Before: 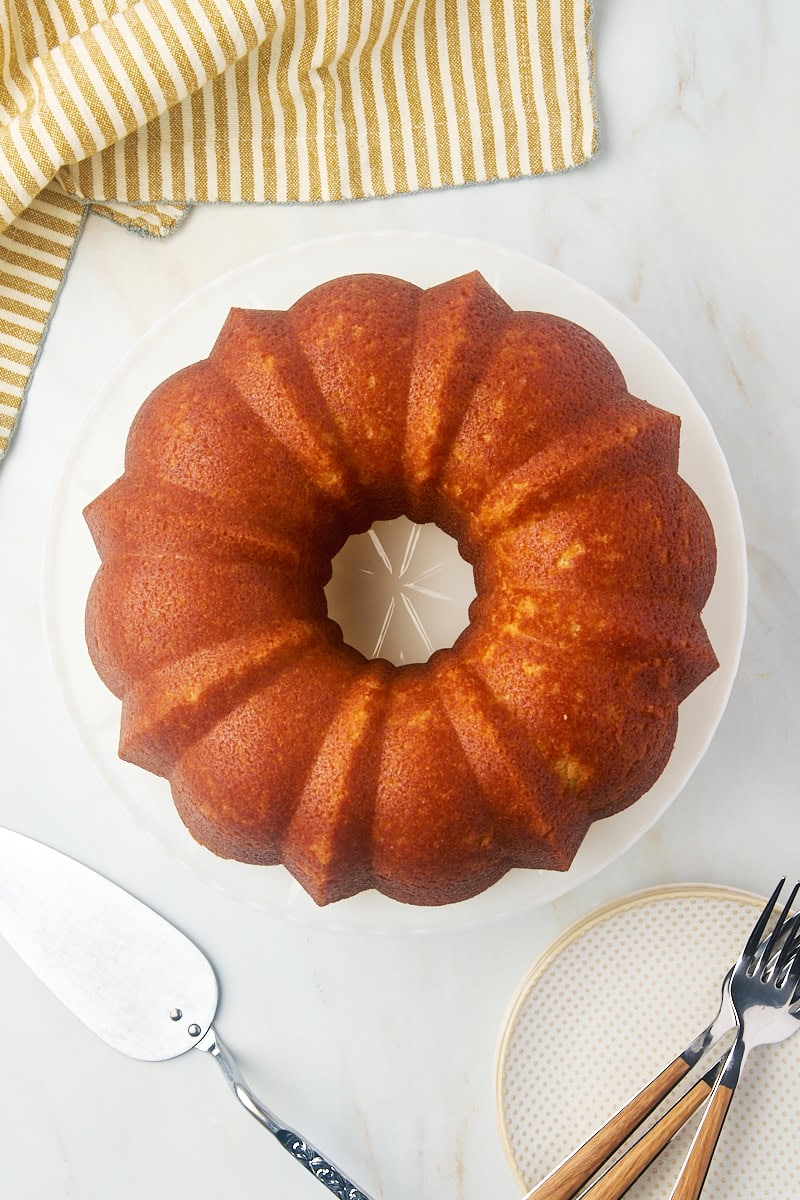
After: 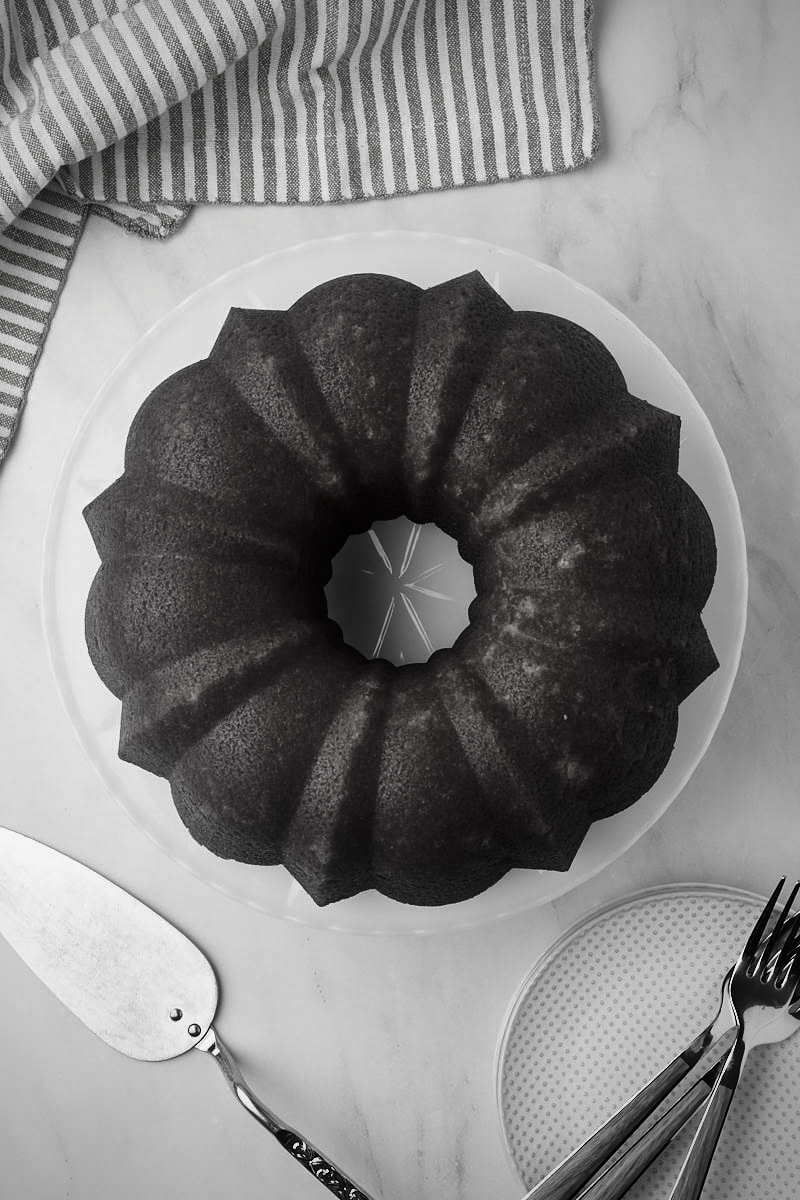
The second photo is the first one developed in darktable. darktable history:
contrast brightness saturation: contrast -0.033, brightness -0.573, saturation -0.981
vignetting: unbound false
